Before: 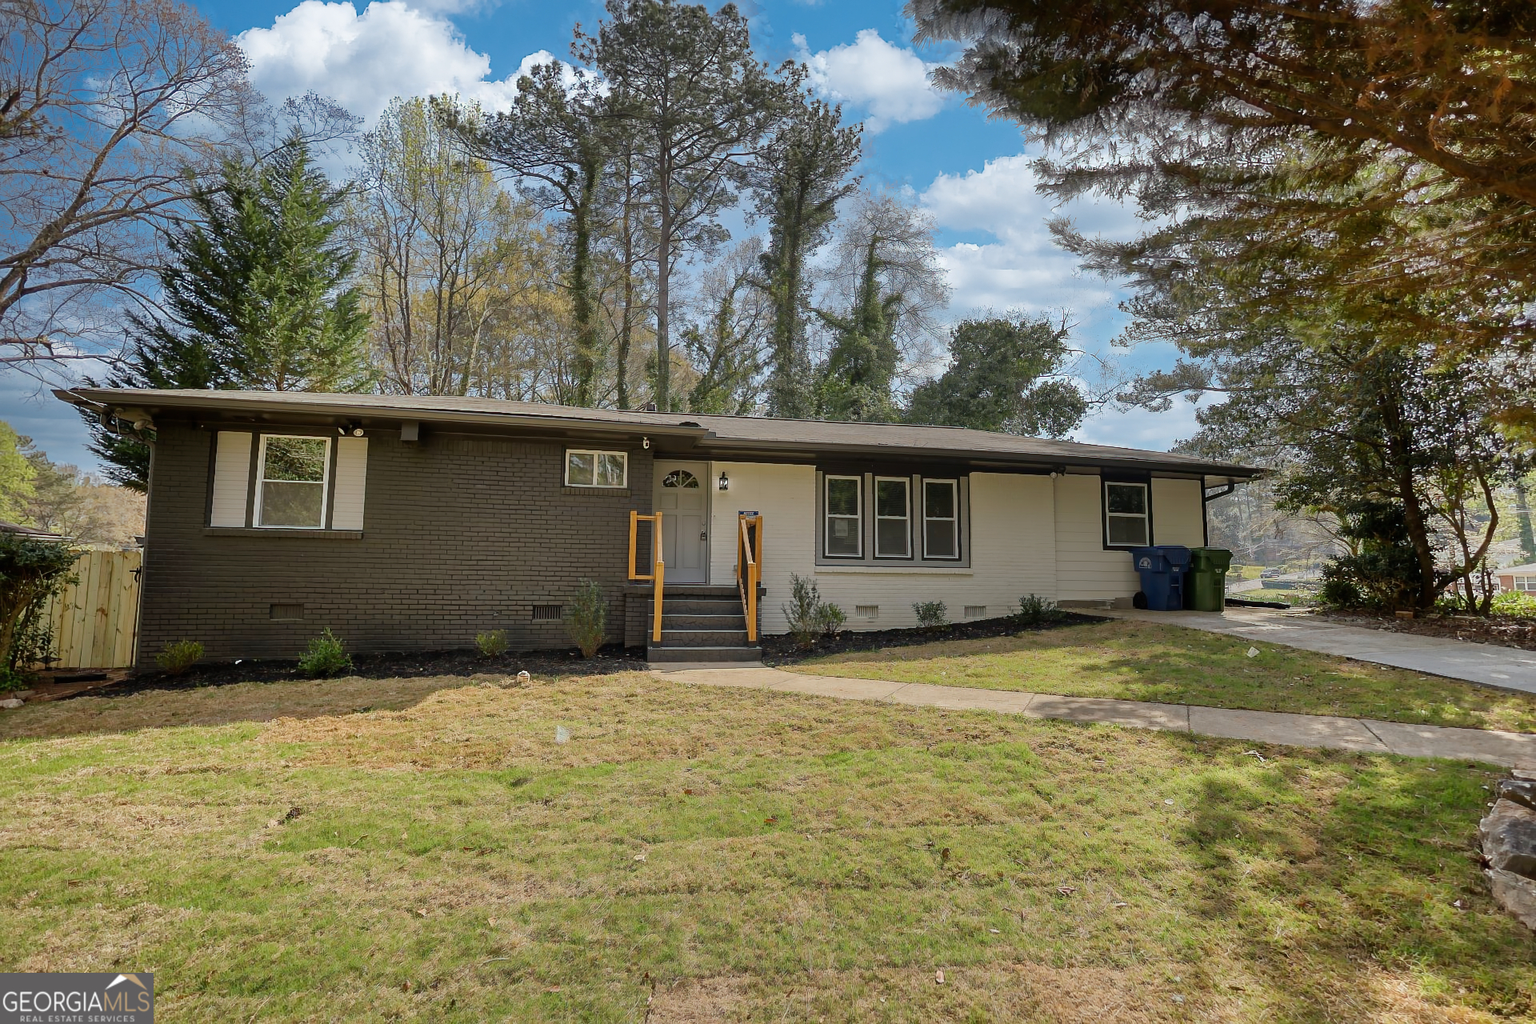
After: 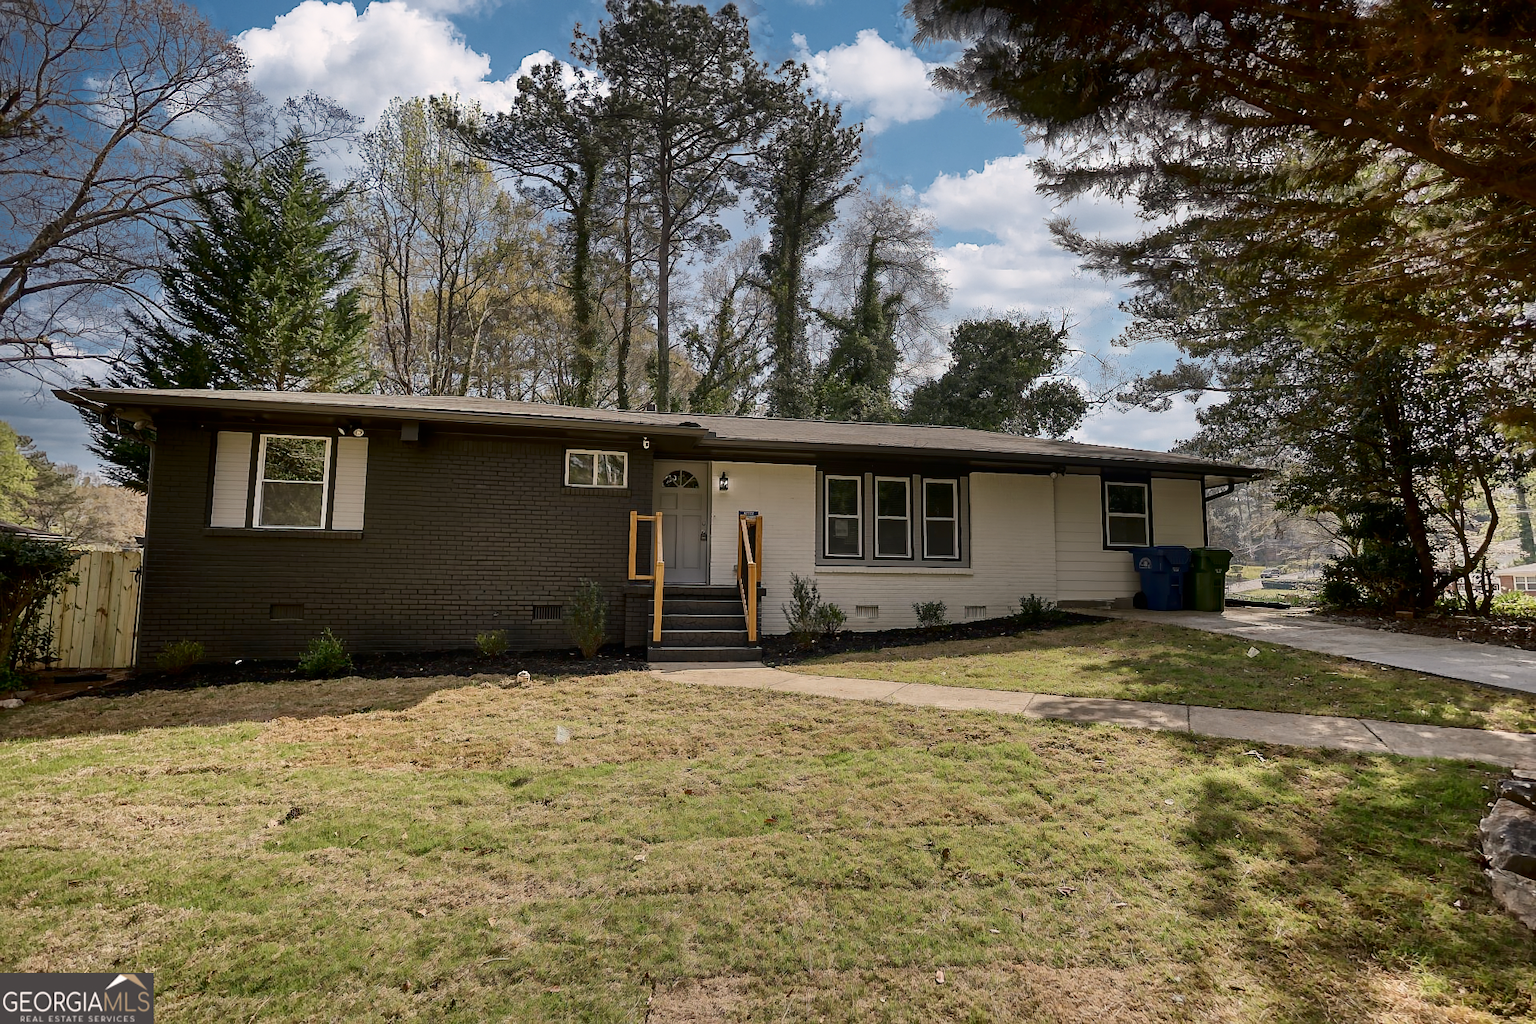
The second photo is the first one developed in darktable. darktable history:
color correction: highlights a* 5.59, highlights b* 5.24, saturation 0.68
contrast brightness saturation: contrast 0.19, brightness -0.11, saturation 0.21
